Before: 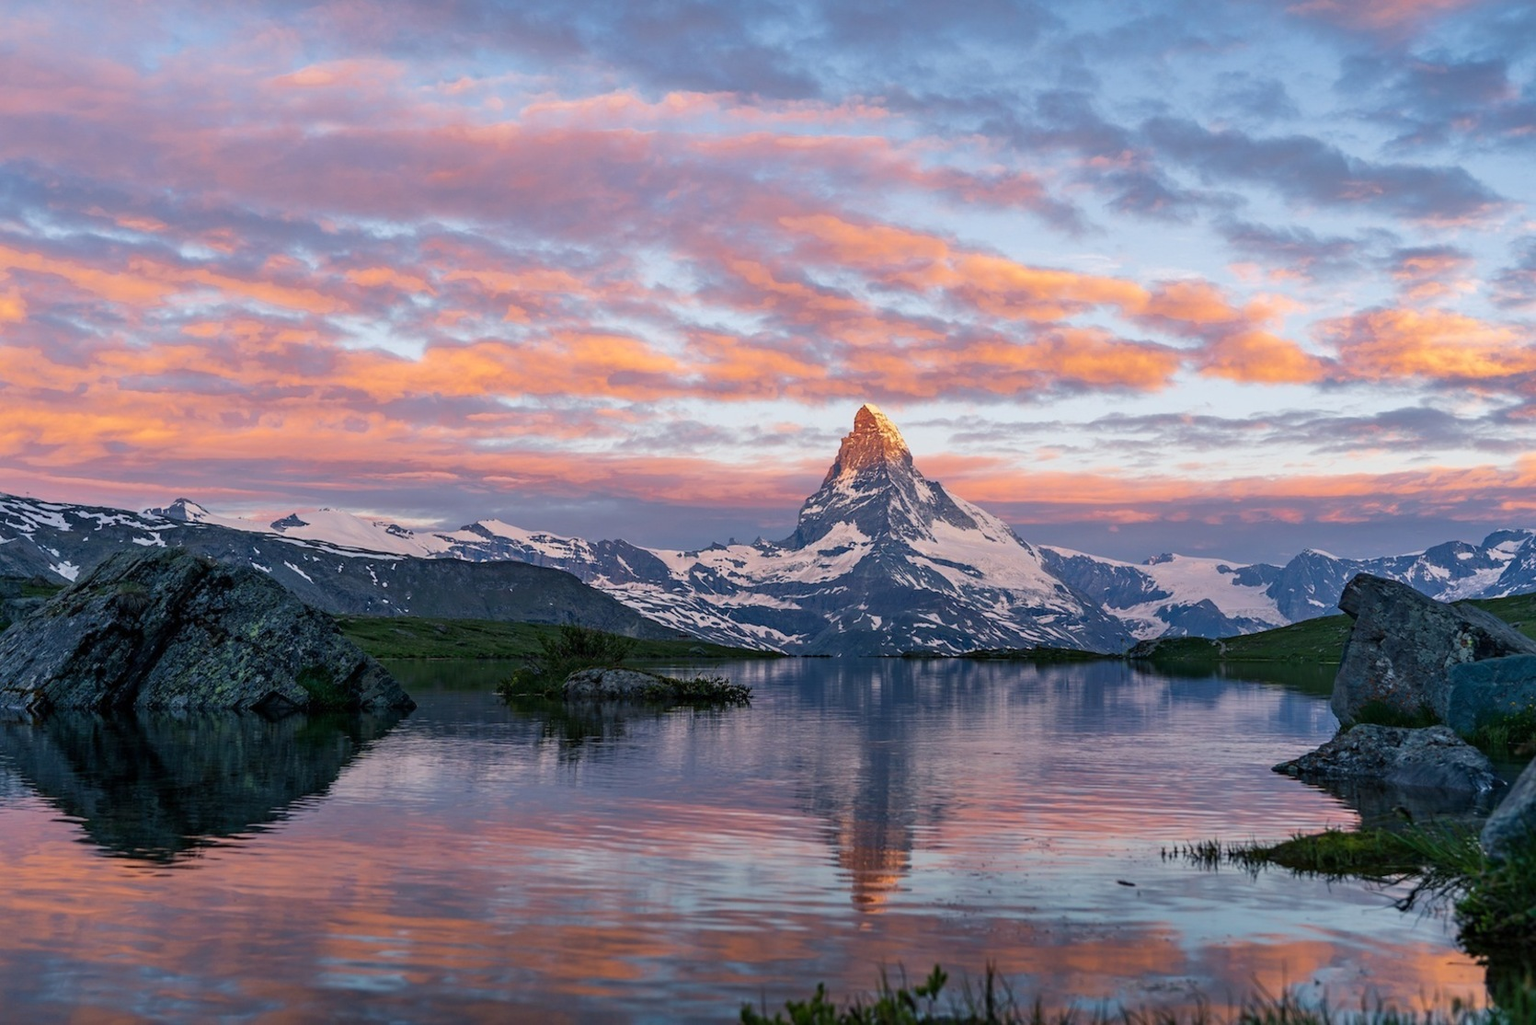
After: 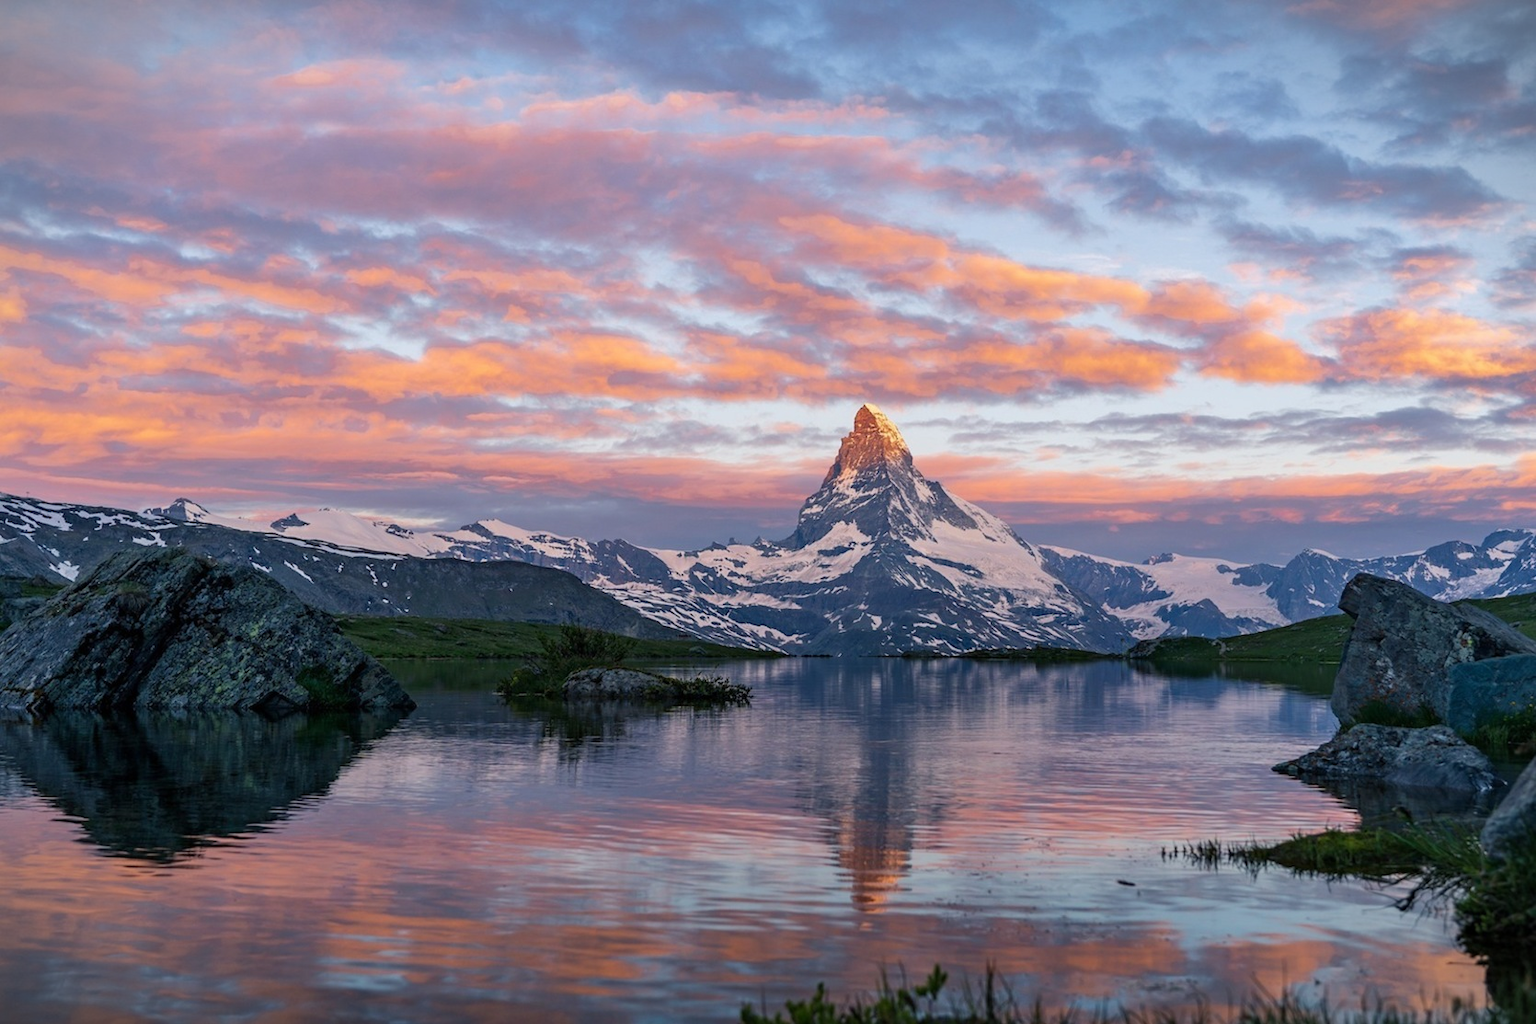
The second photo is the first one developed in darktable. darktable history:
tone equalizer: edges refinement/feathering 500, mask exposure compensation -1.57 EV, preserve details no
vignetting: fall-off start 99.76%, width/height ratio 1.309
